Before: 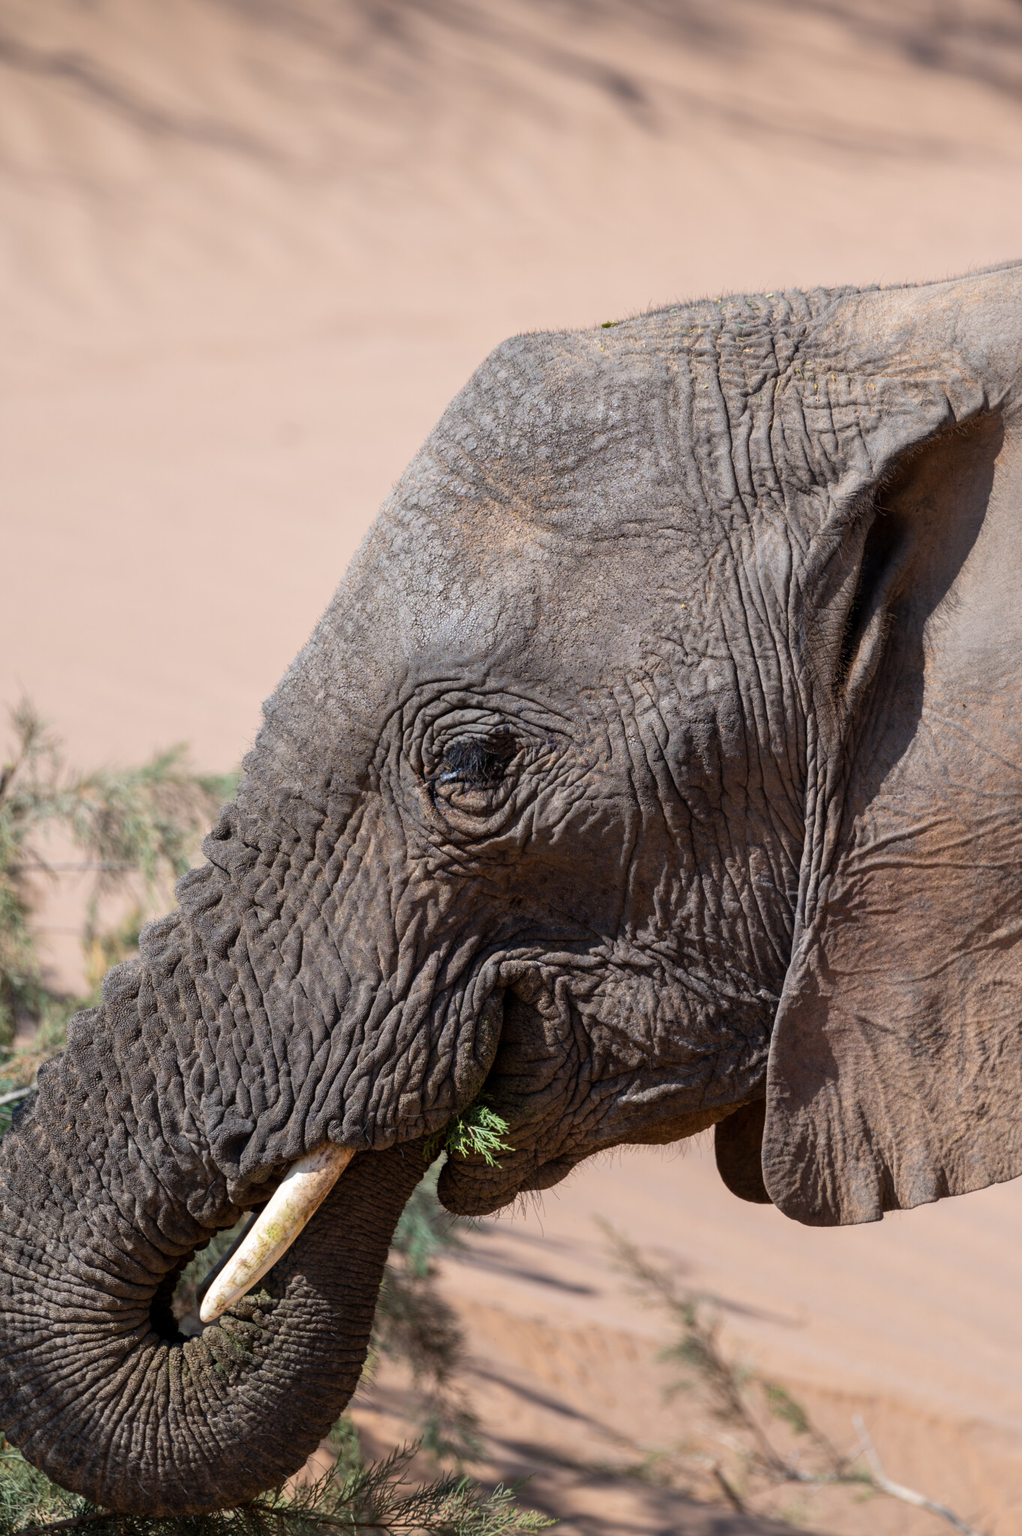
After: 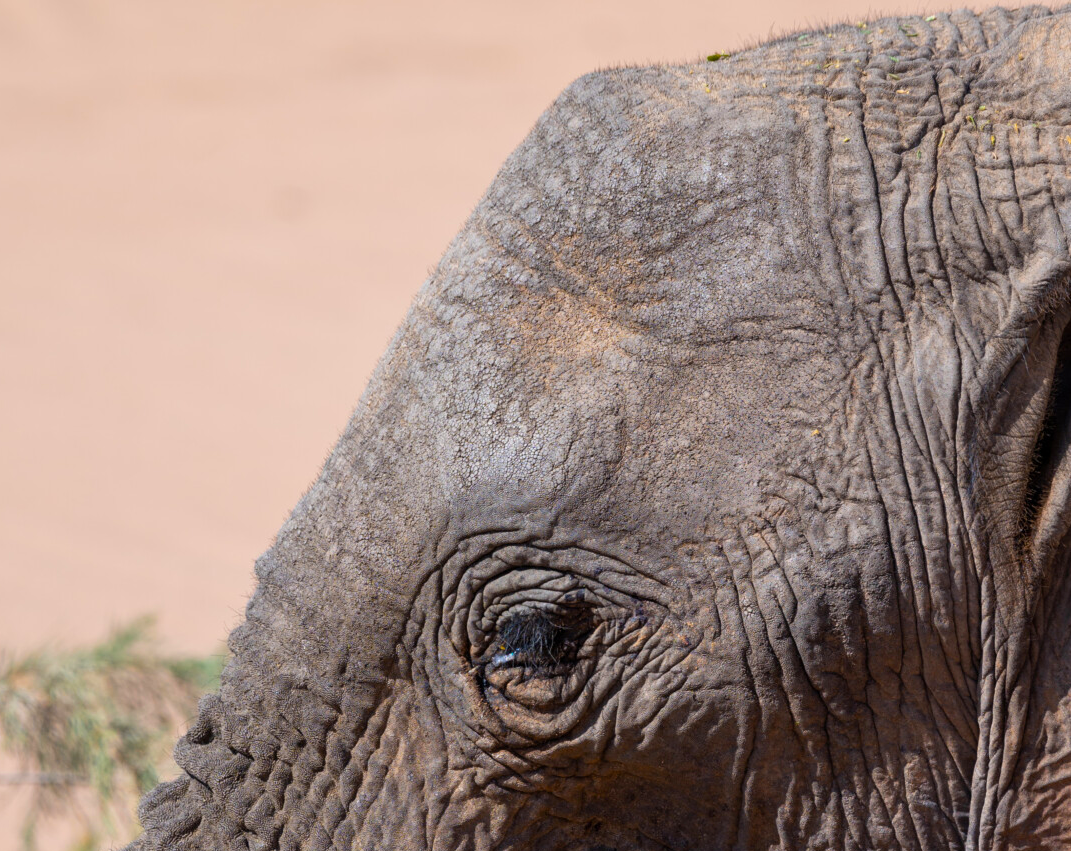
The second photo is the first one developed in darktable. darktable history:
crop: left 7.036%, top 18.398%, right 14.379%, bottom 40.043%
color balance rgb: perceptual saturation grading › global saturation 20%, global vibrance 20%
